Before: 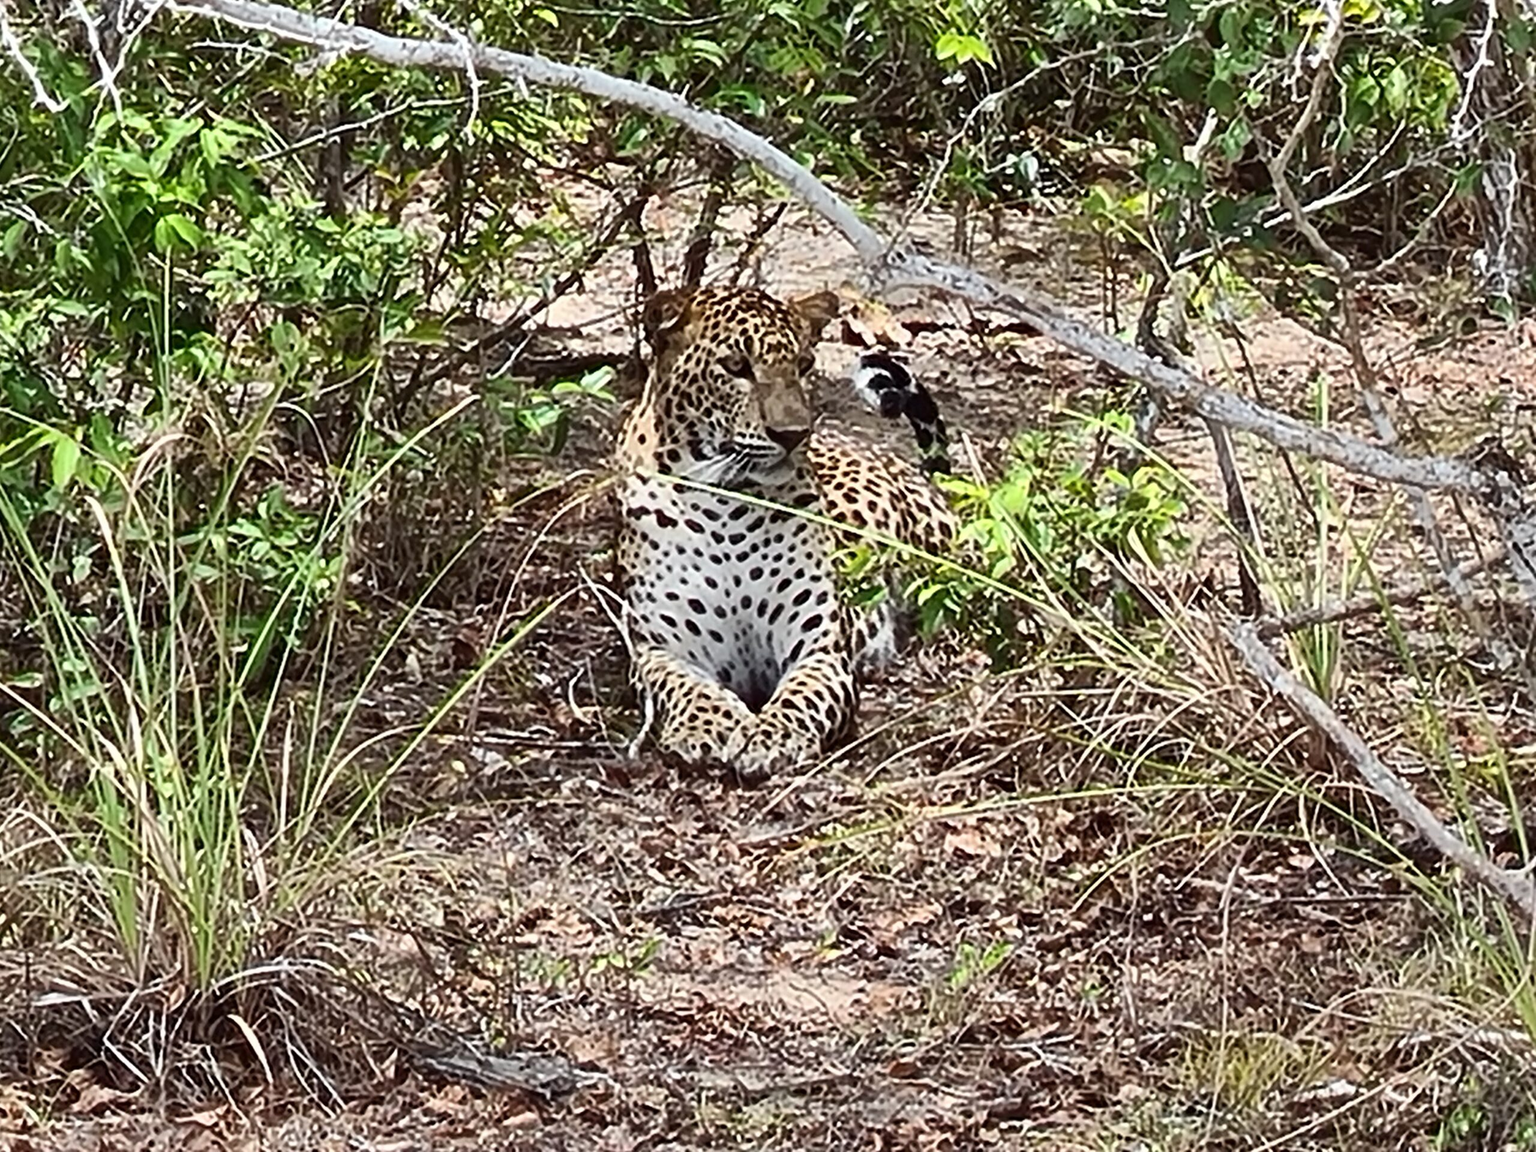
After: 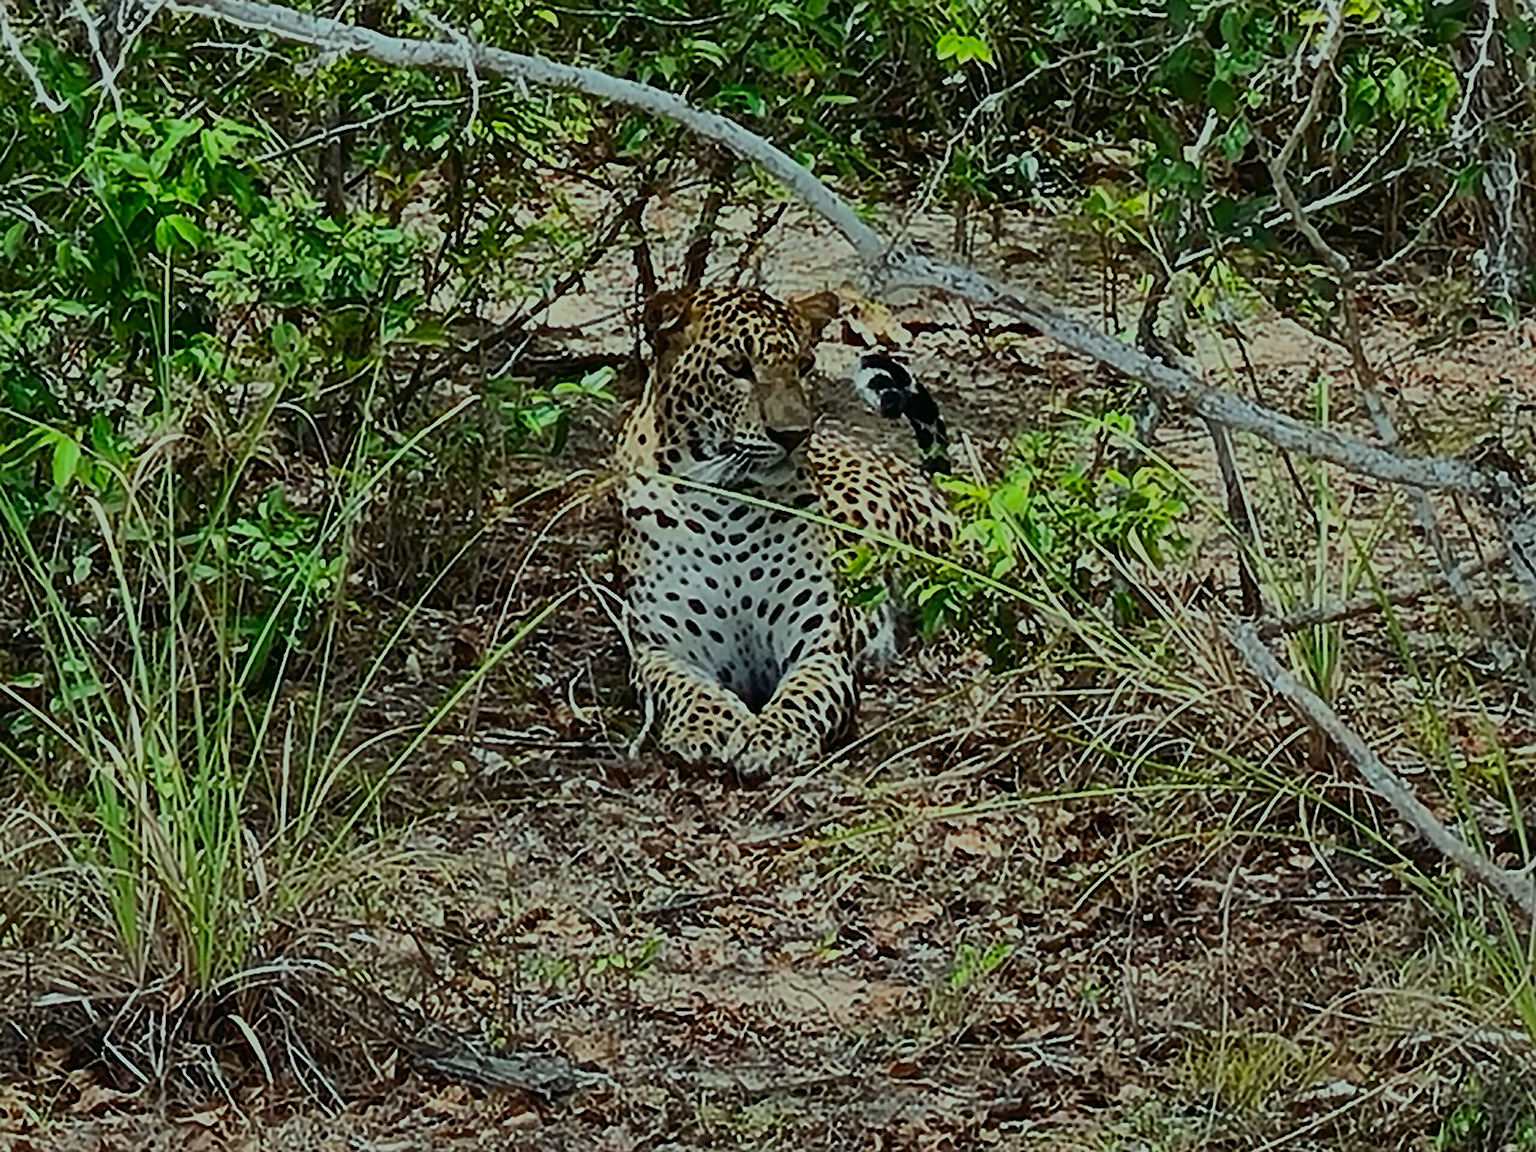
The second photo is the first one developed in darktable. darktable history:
sharpen: on, module defaults
exposure: exposure -1 EV, compensate highlight preservation false
color correction: highlights a* -7.33, highlights b* 1.26, shadows a* -3.55, saturation 1.4
